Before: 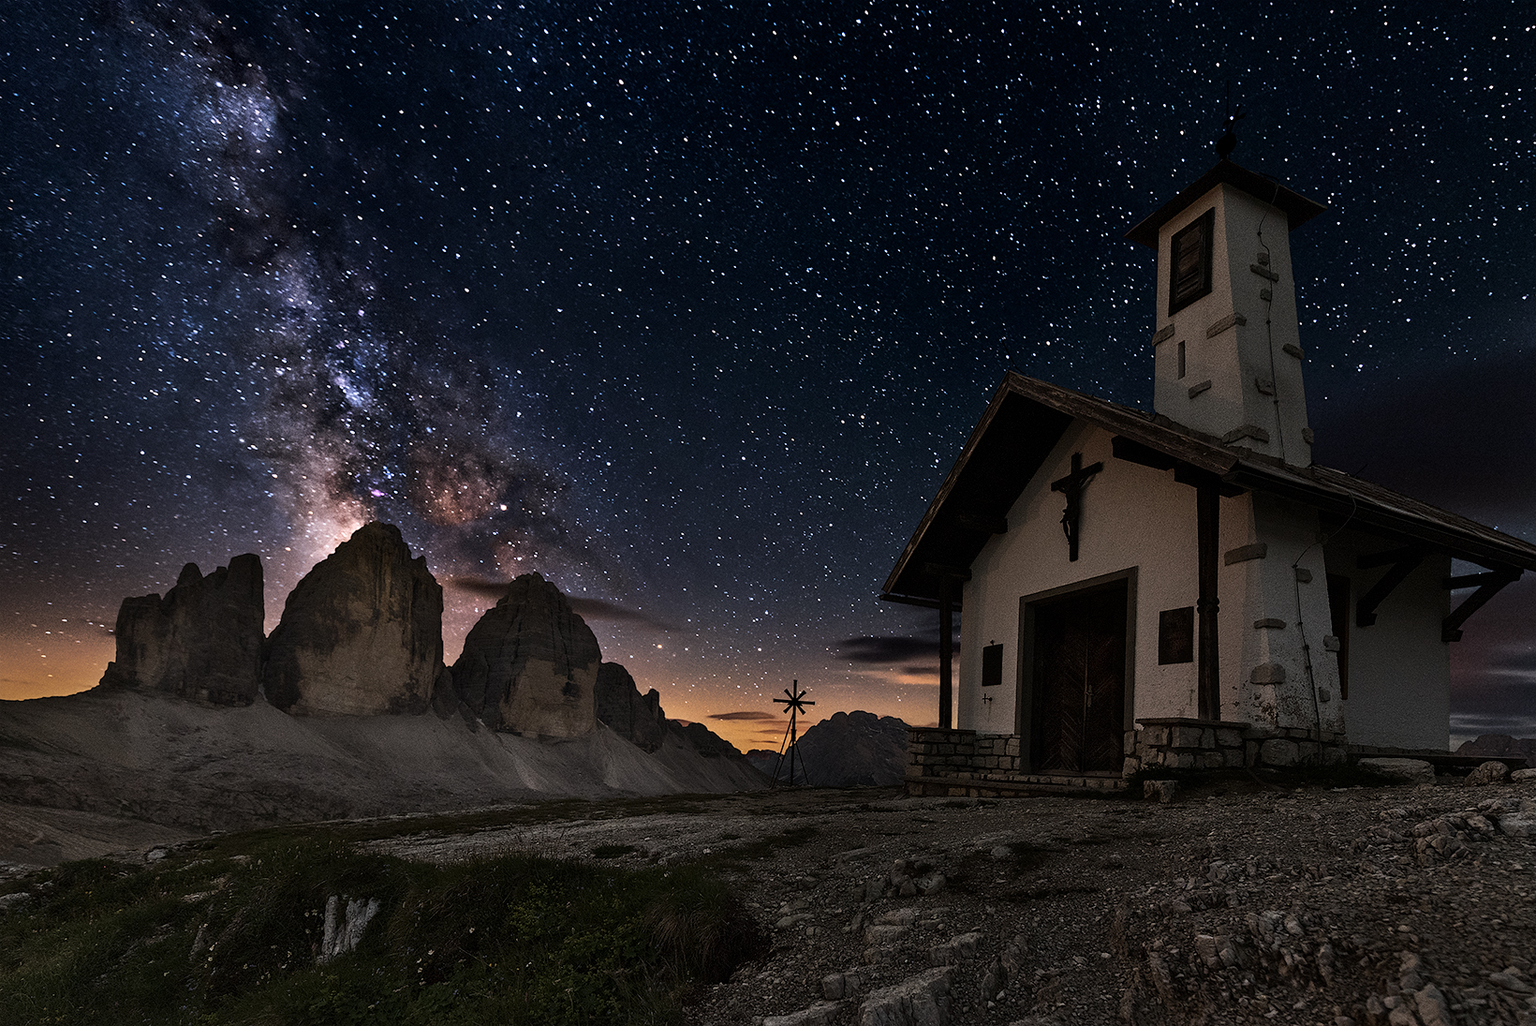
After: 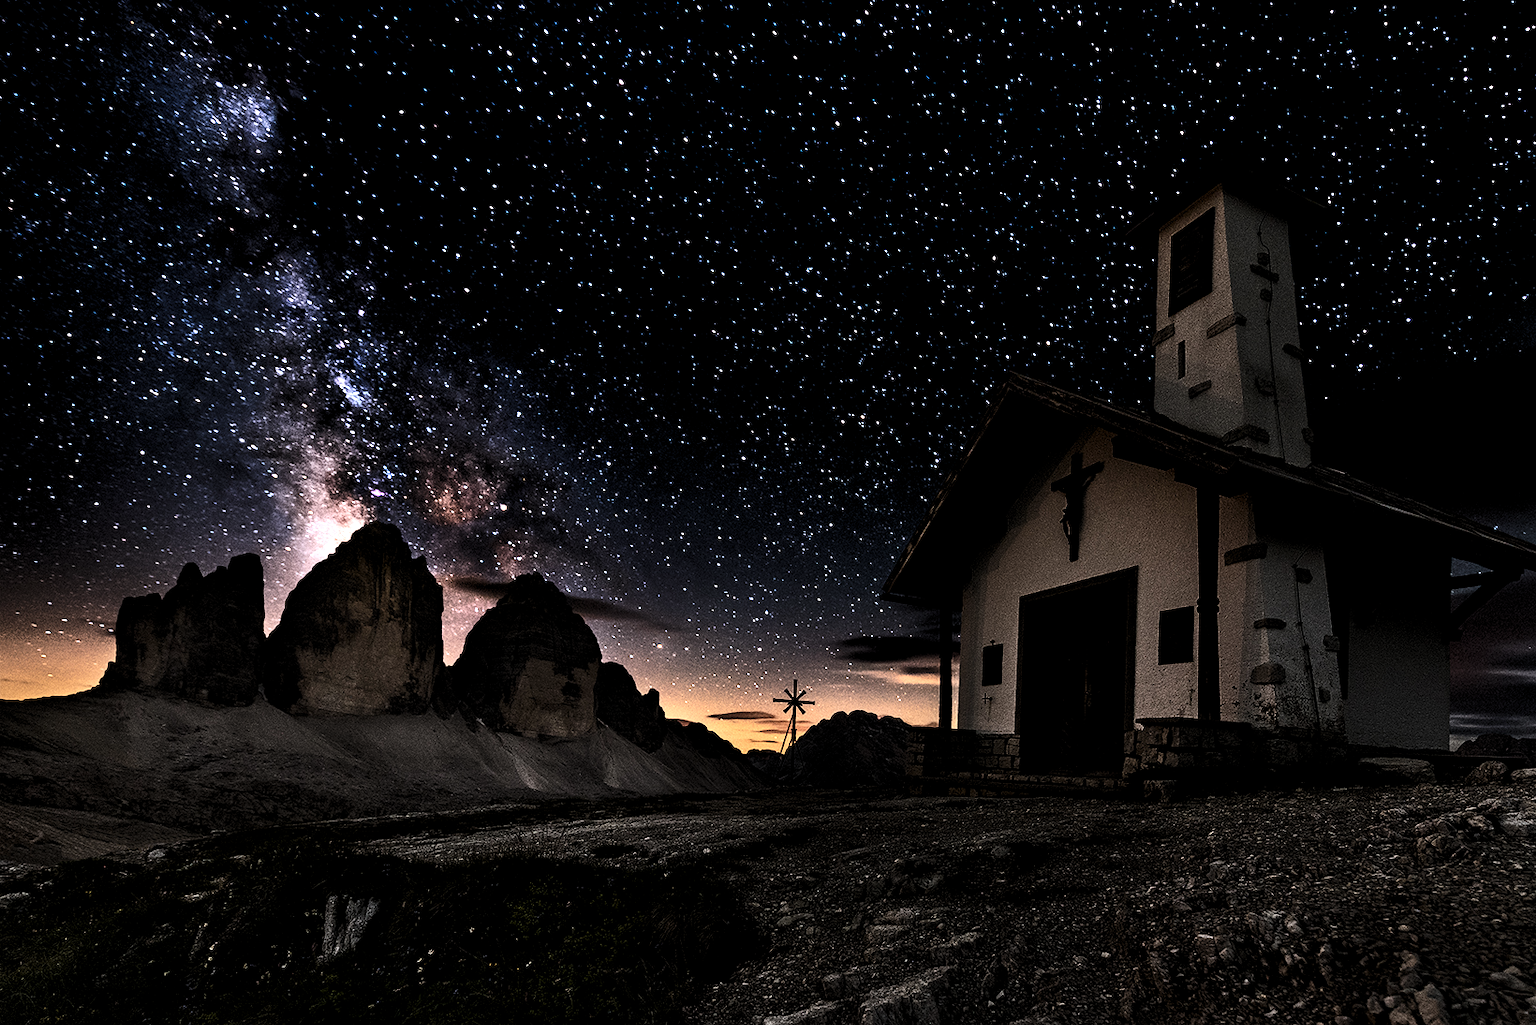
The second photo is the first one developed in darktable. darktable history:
exposure: black level correction 0, exposure 0.499 EV, compensate highlight preservation false
levels: levels [0.062, 0.494, 0.925]
contrast brightness saturation: contrast 0.291
tone equalizer: edges refinement/feathering 500, mask exposure compensation -1.57 EV, preserve details no
